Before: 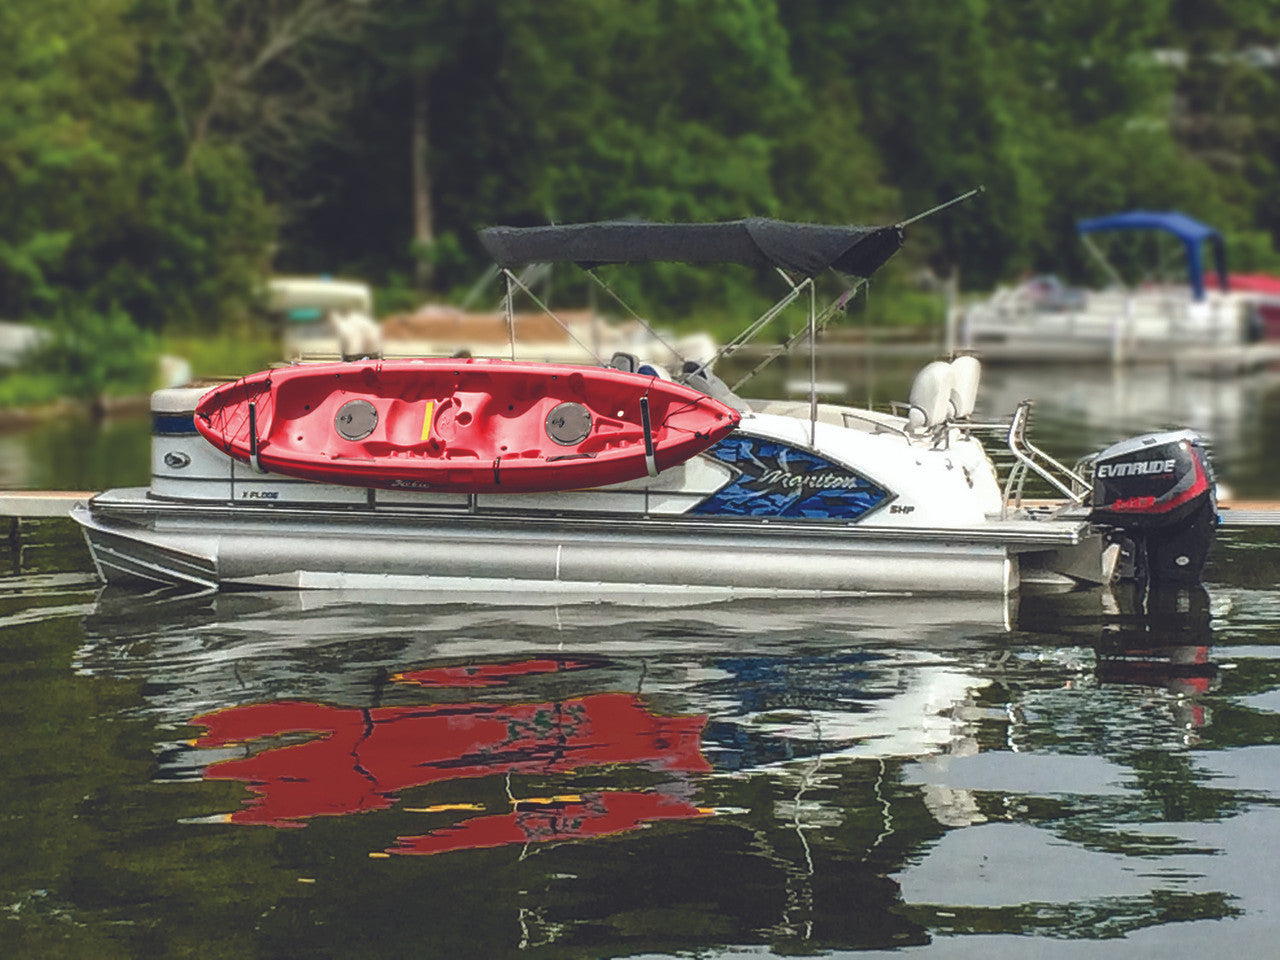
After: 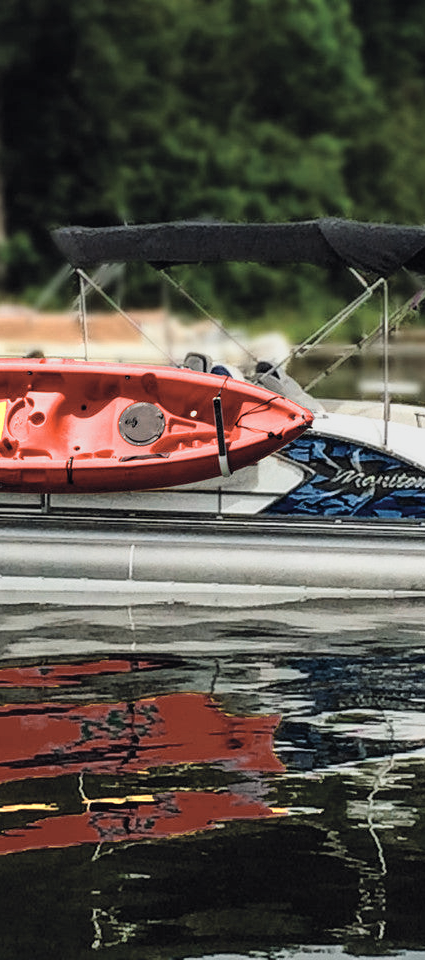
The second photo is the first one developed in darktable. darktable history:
filmic rgb: black relative exposure -5 EV, white relative exposure 3.5 EV, hardness 3.19, contrast 1.3, highlights saturation mix -50%
crop: left 33.36%, right 33.36%
color zones: curves: ch0 [(0.018, 0.548) (0.224, 0.64) (0.425, 0.447) (0.675, 0.575) (0.732, 0.579)]; ch1 [(0.066, 0.487) (0.25, 0.5) (0.404, 0.43) (0.75, 0.421) (0.956, 0.421)]; ch2 [(0.044, 0.561) (0.215, 0.465) (0.399, 0.544) (0.465, 0.548) (0.614, 0.447) (0.724, 0.43) (0.882, 0.623) (0.956, 0.632)]
